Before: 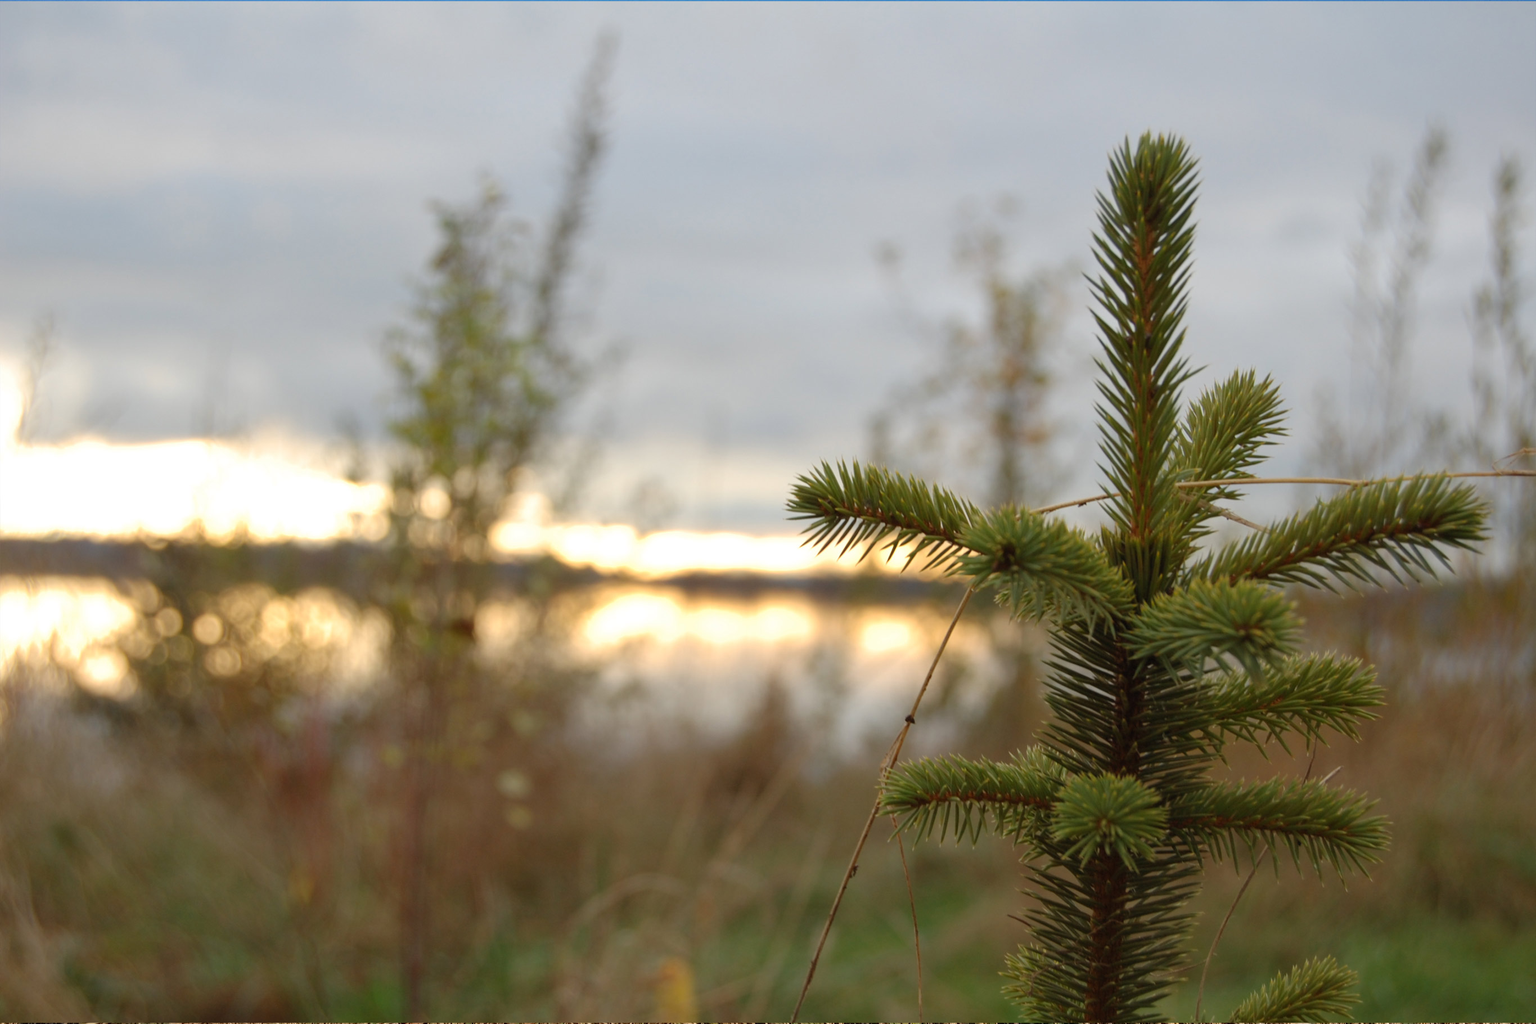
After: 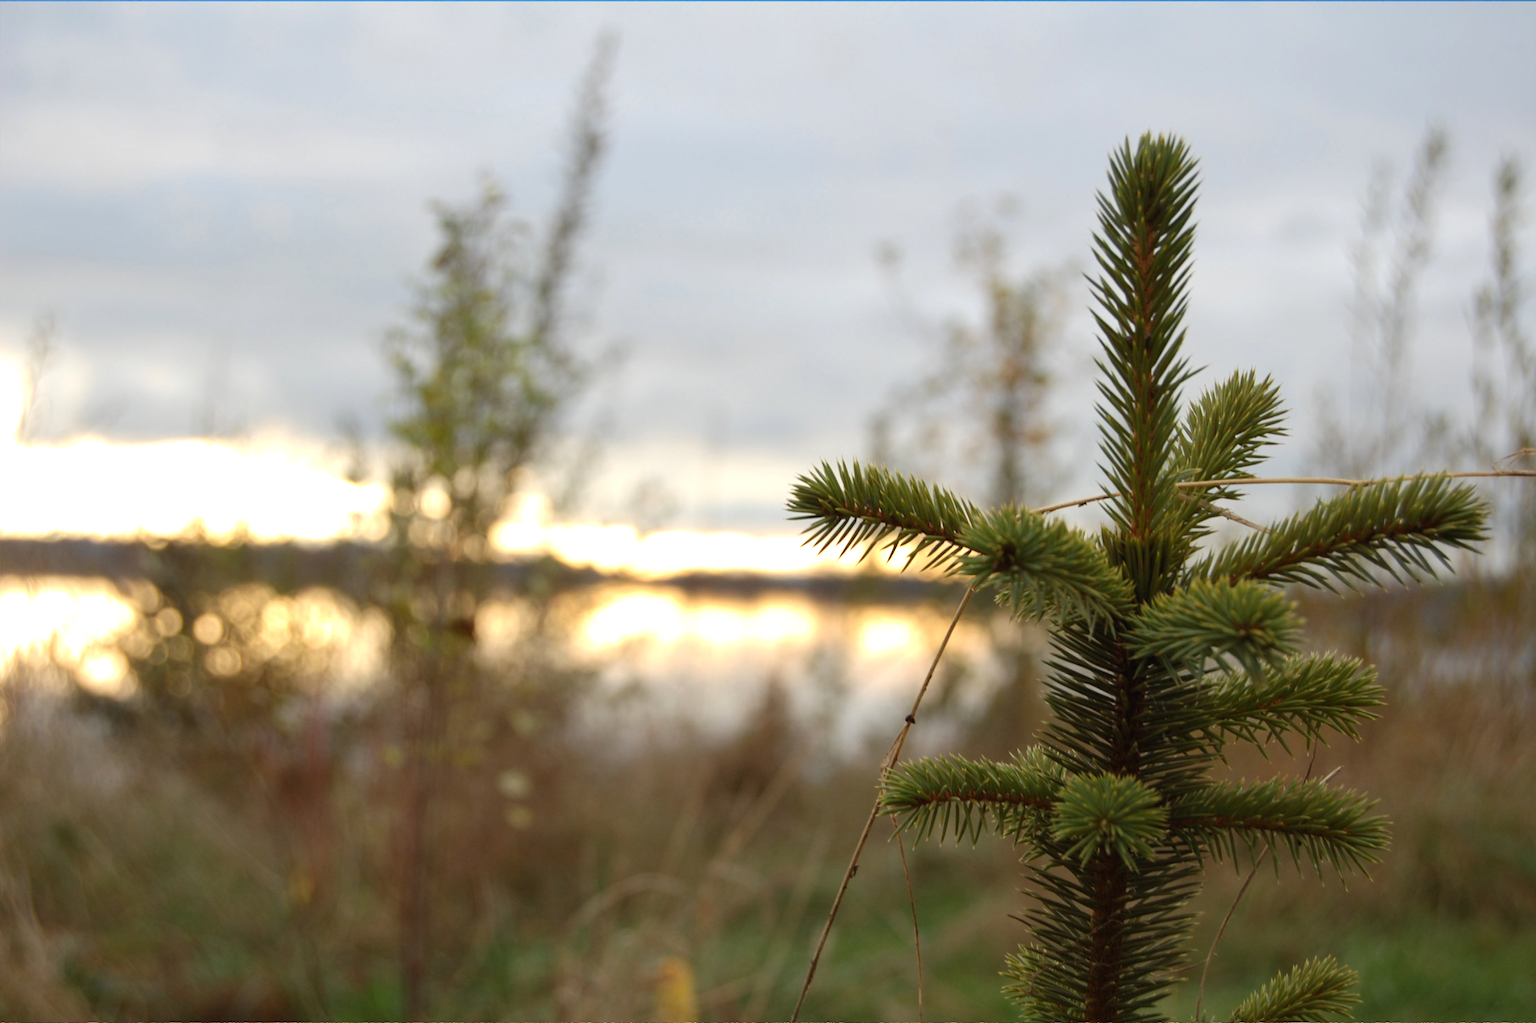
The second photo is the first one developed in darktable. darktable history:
white balance: emerald 1
tone equalizer: -8 EV -0.417 EV, -7 EV -0.389 EV, -6 EV -0.333 EV, -5 EV -0.222 EV, -3 EV 0.222 EV, -2 EV 0.333 EV, -1 EV 0.389 EV, +0 EV 0.417 EV, edges refinement/feathering 500, mask exposure compensation -1.57 EV, preserve details no
